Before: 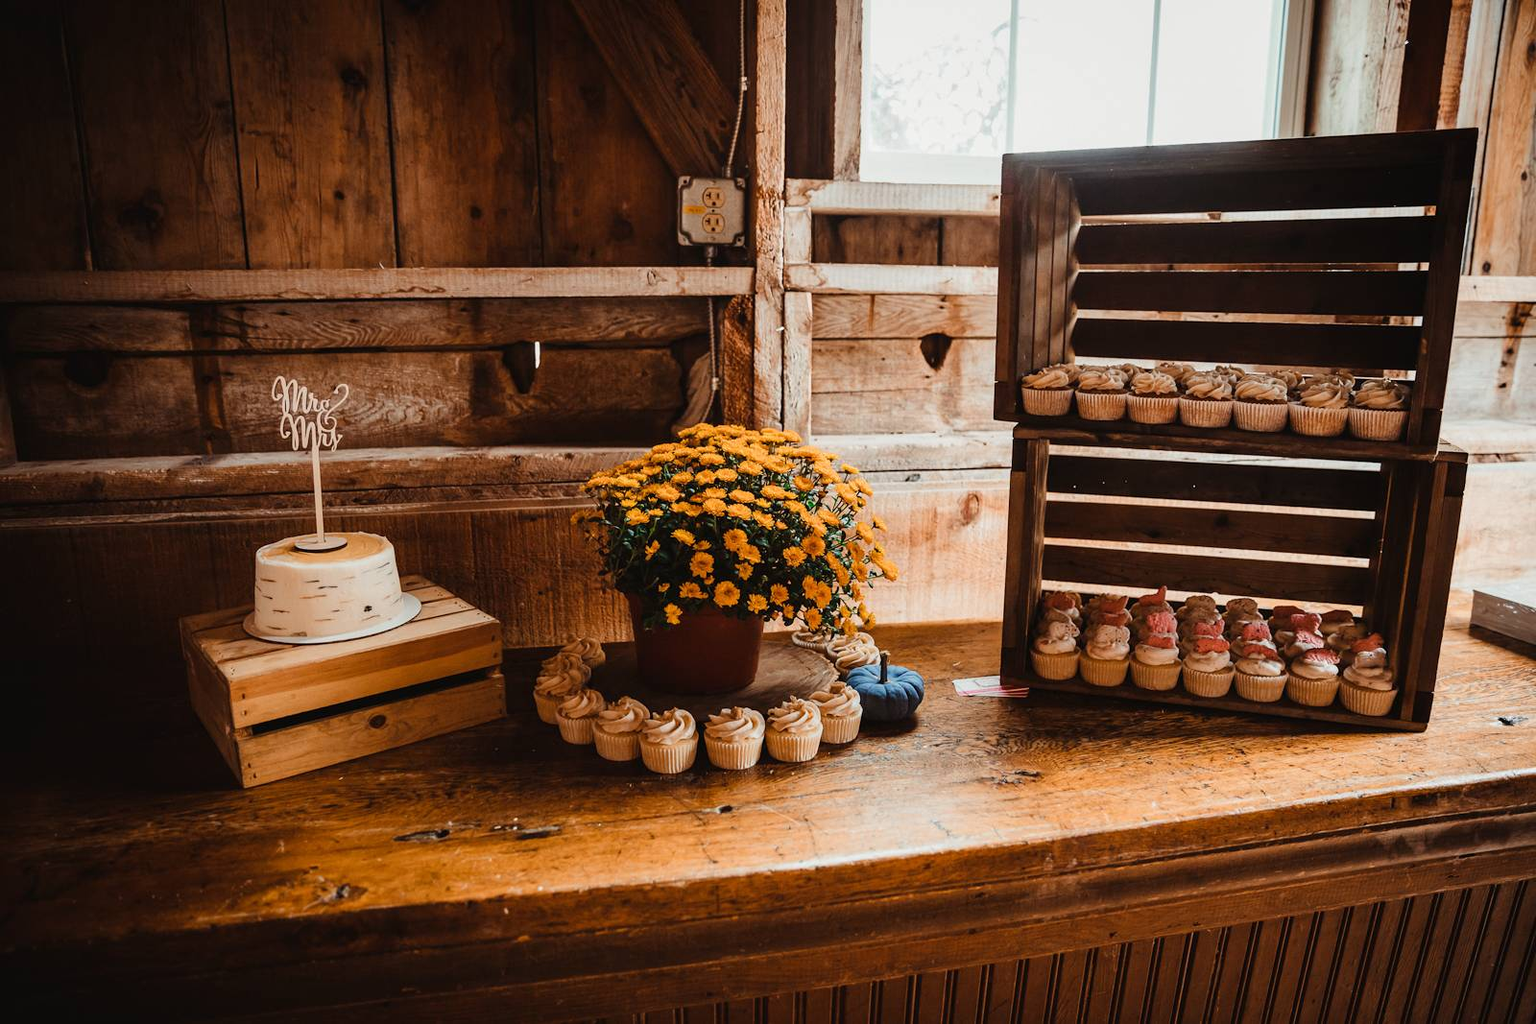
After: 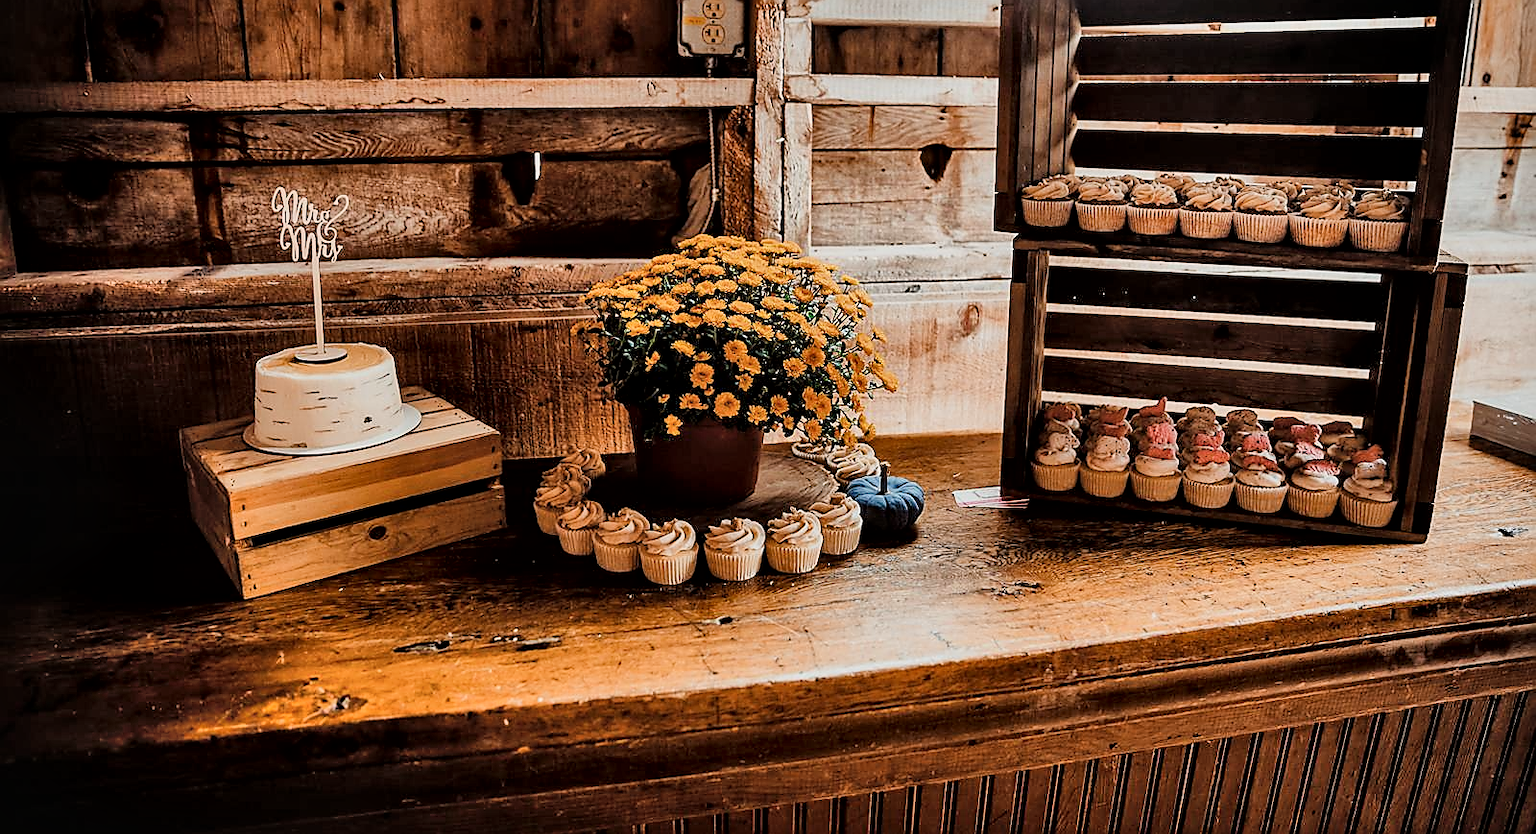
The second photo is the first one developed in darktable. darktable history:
filmic rgb: hardness 4.17
crop and rotate: top 18.507%
sharpen: radius 1.4, amount 1.25, threshold 0.7
local contrast: mode bilateral grid, contrast 20, coarseness 50, detail 179%, midtone range 0.2
shadows and highlights: low approximation 0.01, soften with gaussian
